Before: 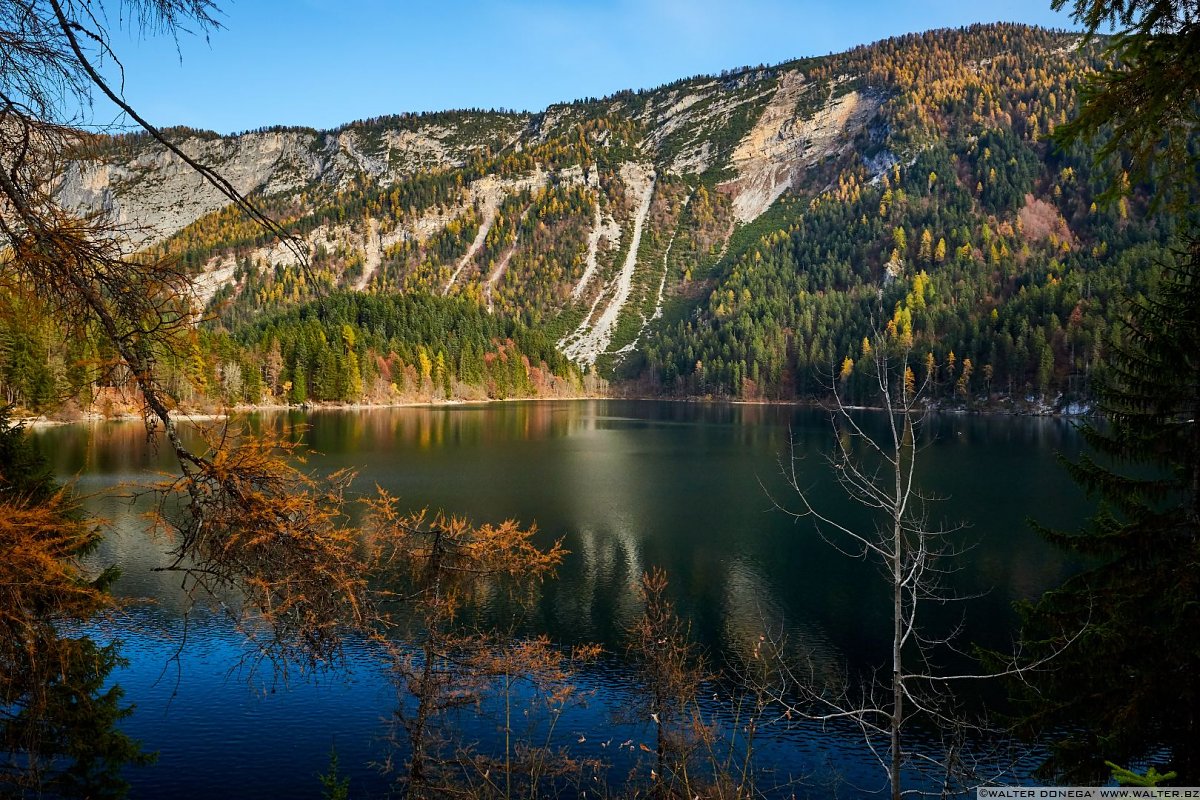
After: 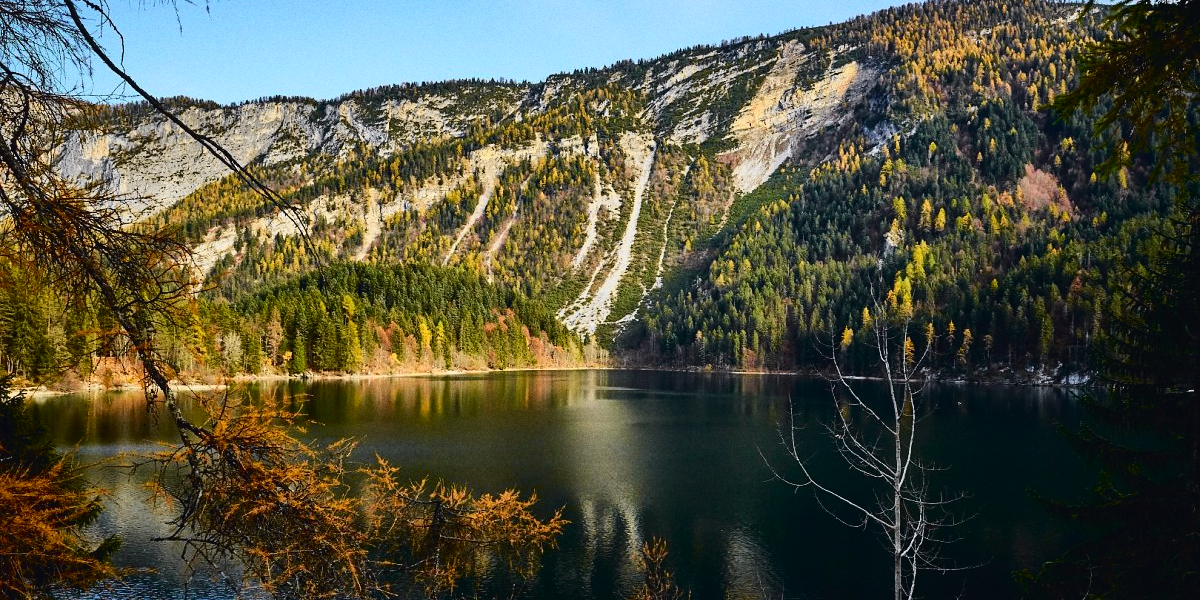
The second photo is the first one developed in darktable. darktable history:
tone curve: curves: ch0 [(0, 0.023) (0.104, 0.058) (0.21, 0.162) (0.469, 0.524) (0.579, 0.65) (0.725, 0.8) (0.858, 0.903) (1, 0.974)]; ch1 [(0, 0) (0.414, 0.395) (0.447, 0.447) (0.502, 0.501) (0.521, 0.512) (0.566, 0.566) (0.618, 0.61) (0.654, 0.642) (1, 1)]; ch2 [(0, 0) (0.369, 0.388) (0.437, 0.453) (0.492, 0.485) (0.524, 0.508) (0.553, 0.566) (0.583, 0.608) (1, 1)], color space Lab, independent channels, preserve colors none
crop: top 3.857%, bottom 21.132%
grain: coarseness 0.09 ISO
